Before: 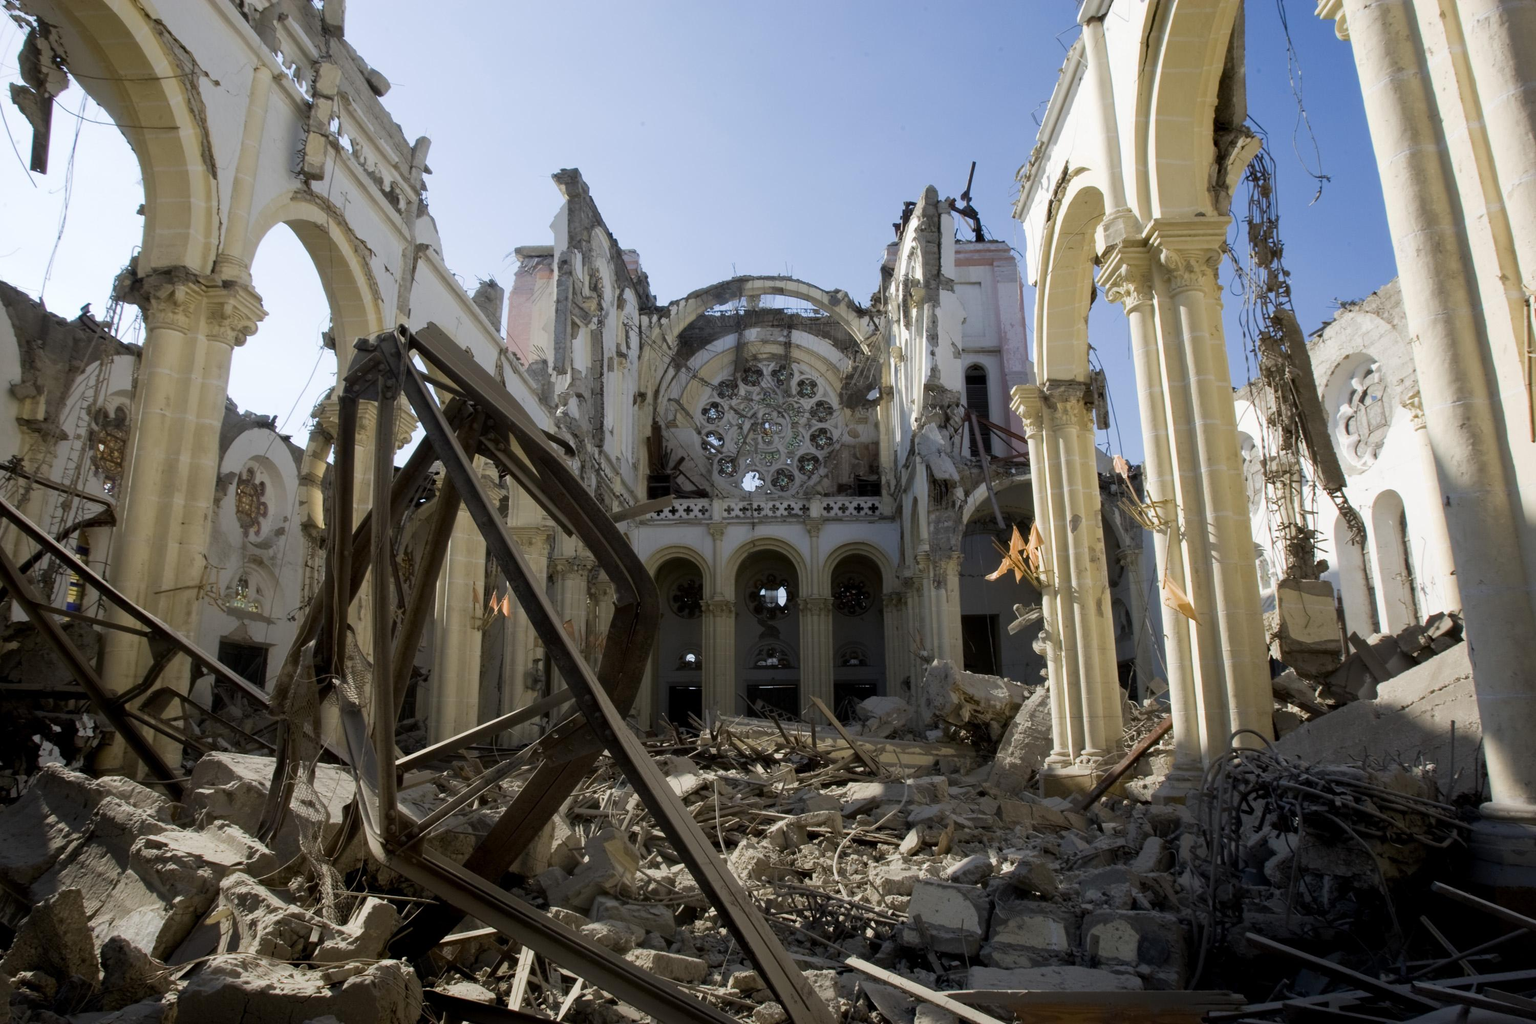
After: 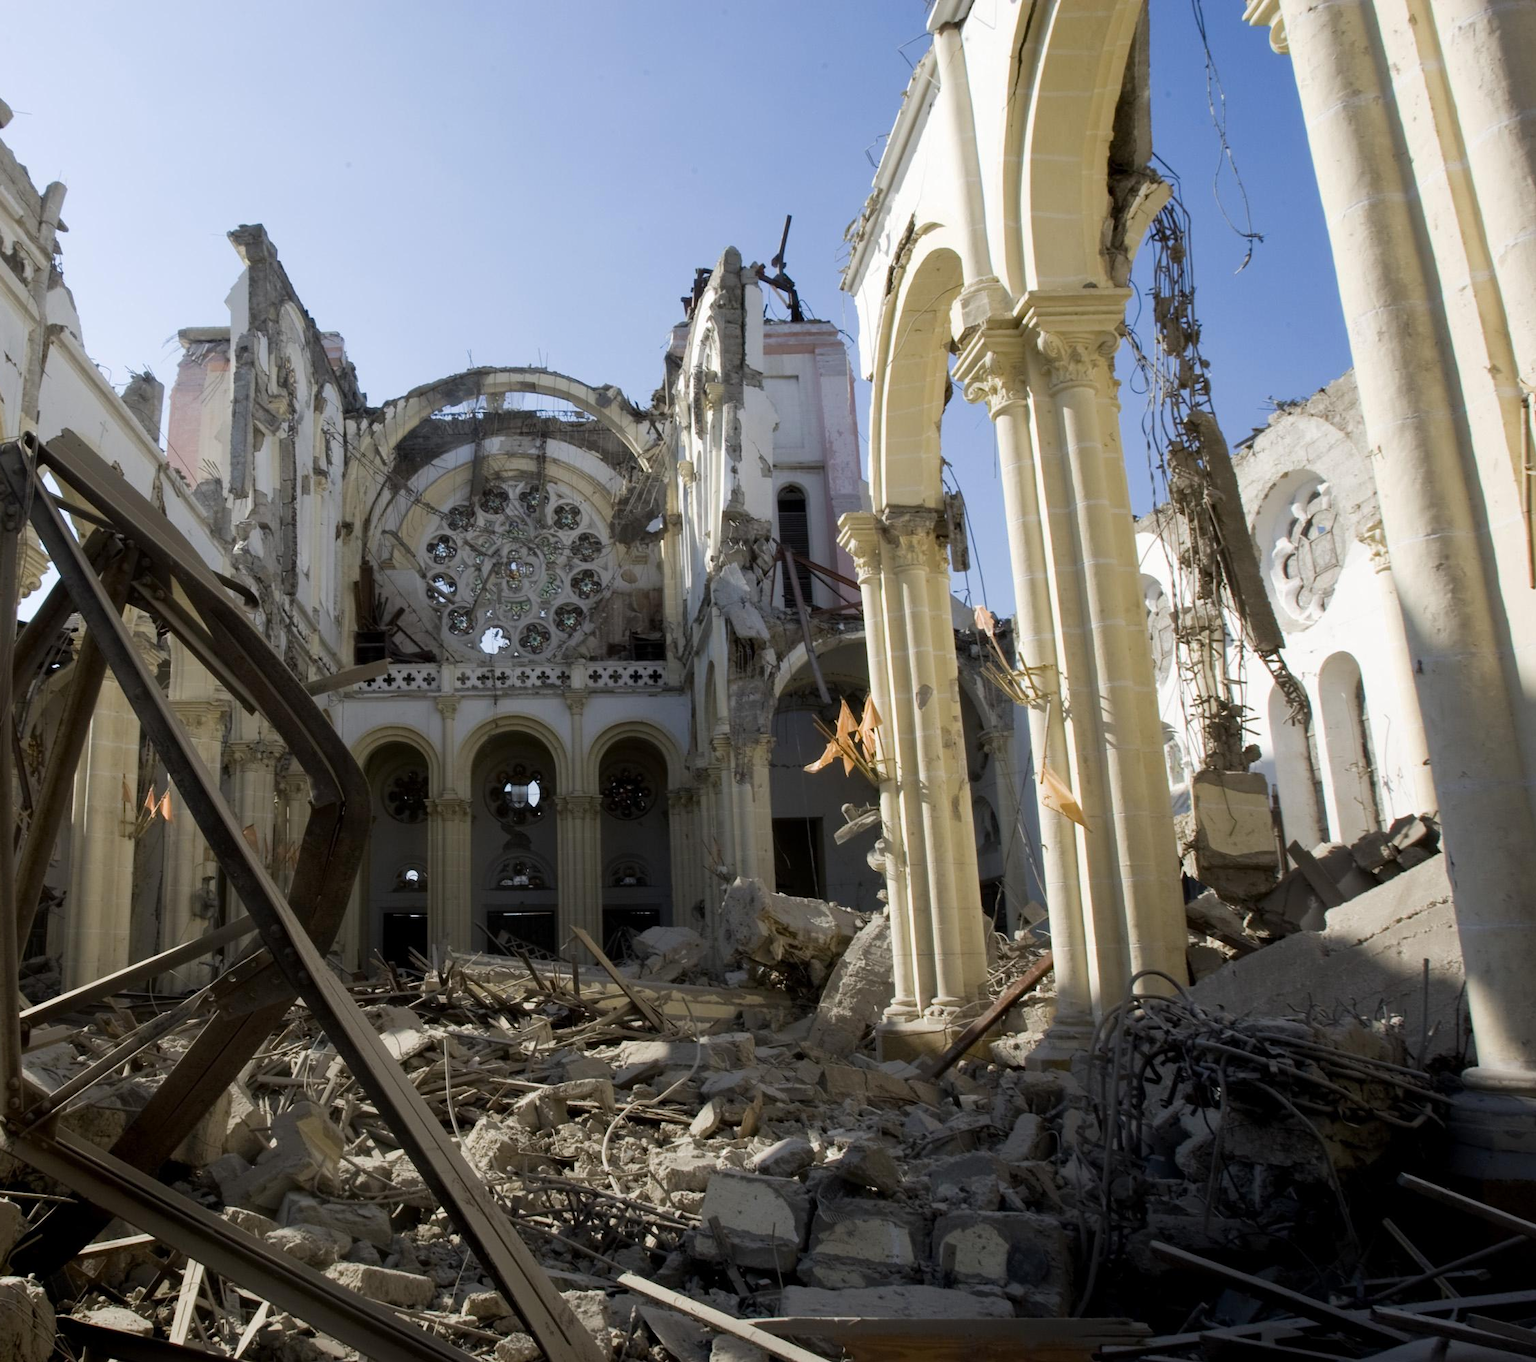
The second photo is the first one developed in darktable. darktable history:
shadows and highlights: shadows -10.42, white point adjustment 1.45, highlights 9.25
crop and rotate: left 24.822%
